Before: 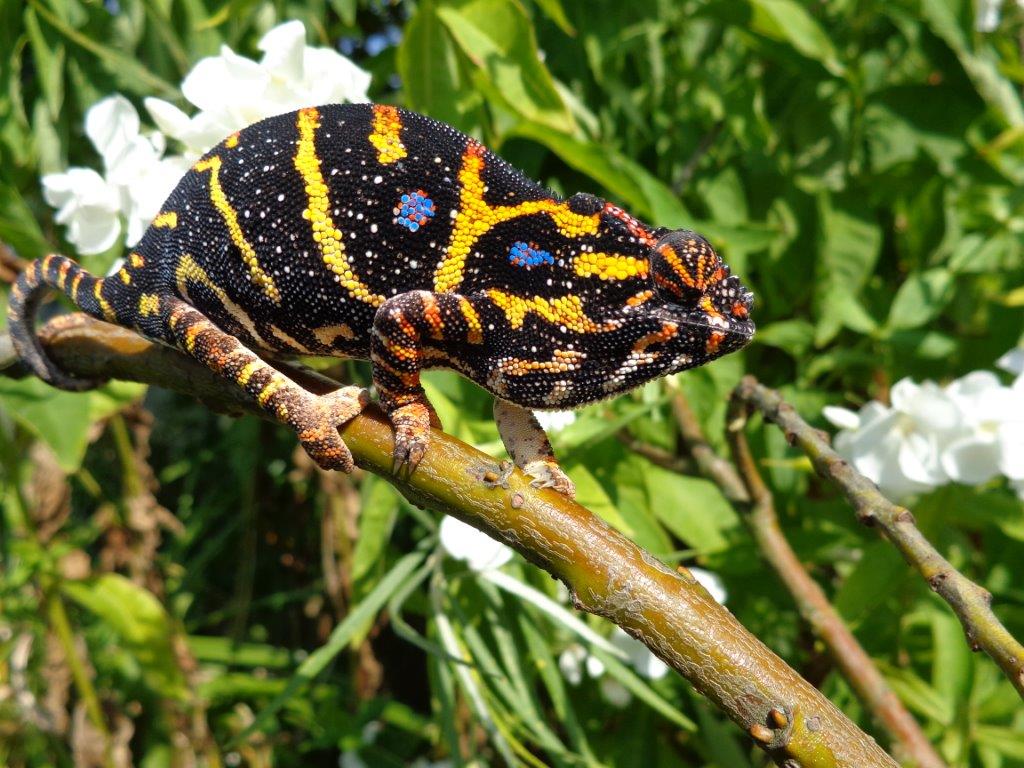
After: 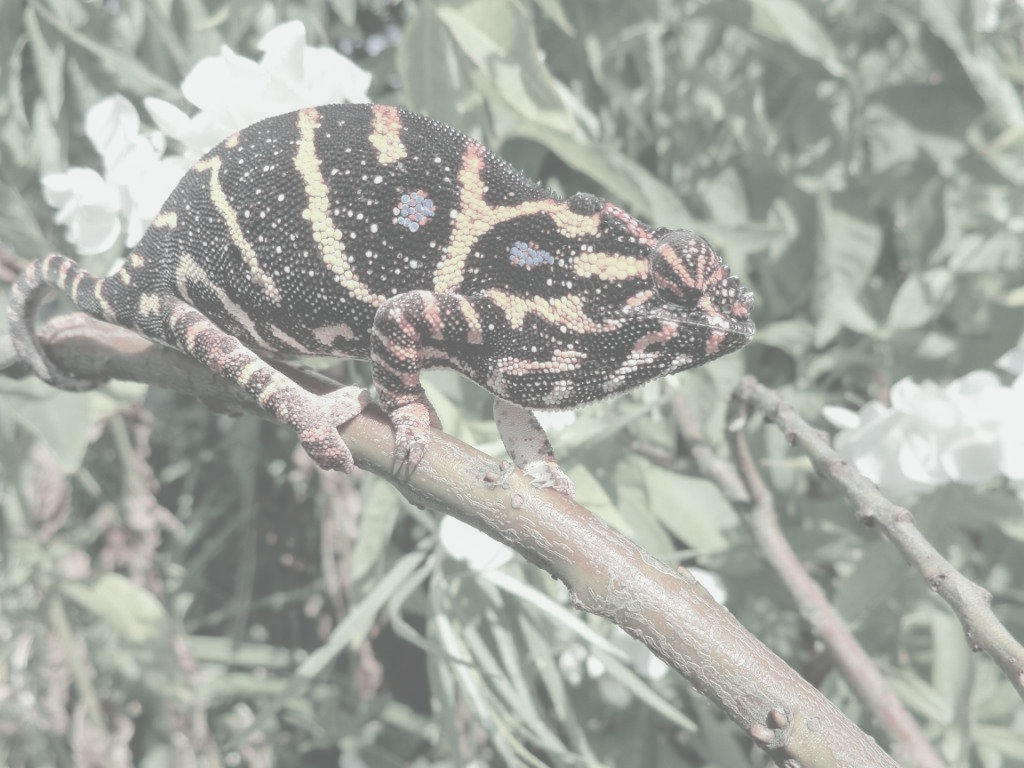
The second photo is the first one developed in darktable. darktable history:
local contrast: detail 130%
tone curve: curves: ch0 [(0, 0.046) (0.04, 0.074) (0.883, 0.858) (1, 1)]; ch1 [(0, 0) (0.146, 0.159) (0.338, 0.365) (0.417, 0.455) (0.489, 0.486) (0.504, 0.502) (0.529, 0.537) (0.563, 0.567) (1, 1)]; ch2 [(0, 0) (0.307, 0.298) (0.388, 0.375) (0.443, 0.456) (0.485, 0.492) (0.544, 0.525) (1, 1)], color space Lab, independent channels, preserve colors none
contrast brightness saturation: contrast -0.32, brightness 0.75, saturation -0.78
